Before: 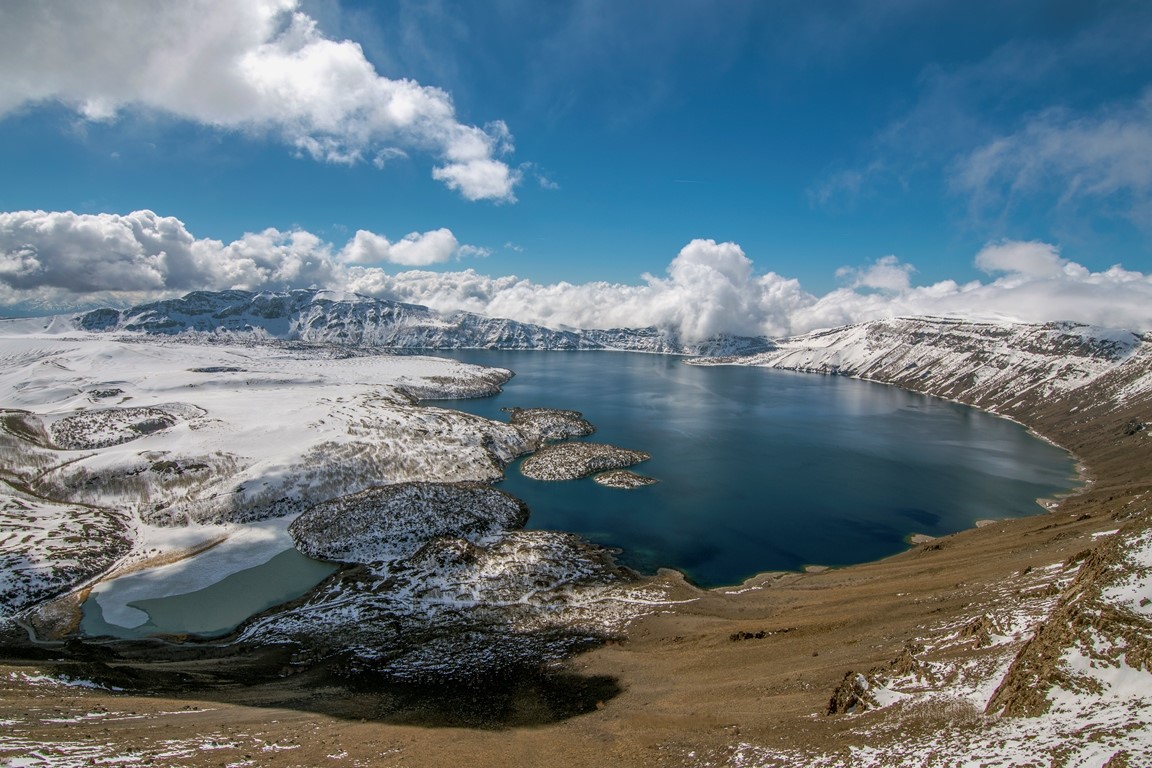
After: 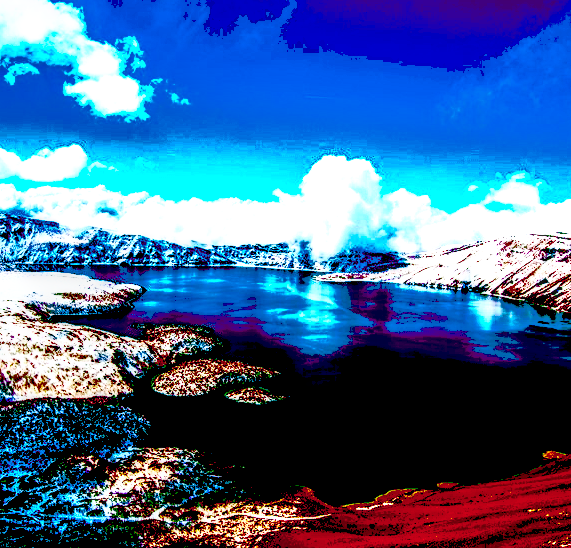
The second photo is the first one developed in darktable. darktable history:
base curve: curves: ch0 [(0, 0) (0.007, 0.004) (0.027, 0.03) (0.046, 0.07) (0.207, 0.54) (0.442, 0.872) (0.673, 0.972) (1, 1)], preserve colors none
tone curve: curves: ch0 [(0, 0) (0.003, 0.275) (0.011, 0.288) (0.025, 0.309) (0.044, 0.326) (0.069, 0.346) (0.1, 0.37) (0.136, 0.396) (0.177, 0.432) (0.224, 0.473) (0.277, 0.516) (0.335, 0.566) (0.399, 0.611) (0.468, 0.661) (0.543, 0.711) (0.623, 0.761) (0.709, 0.817) (0.801, 0.867) (0.898, 0.911) (1, 1)], preserve colors none
crop: left 32.075%, top 10.976%, right 18.355%, bottom 17.596%
local contrast: highlights 19%, detail 186%
exposure: black level correction 0.1, exposure -0.092 EV, compensate highlight preservation false
white balance: red 0.982, blue 1.018
contrast brightness saturation: contrast 0.77, brightness -1, saturation 1
color balance rgb: linear chroma grading › global chroma 9%, perceptual saturation grading › global saturation 36%, perceptual saturation grading › shadows 35%, perceptual brilliance grading › global brilliance 21.21%, perceptual brilliance grading › shadows -35%, global vibrance 21.21%
